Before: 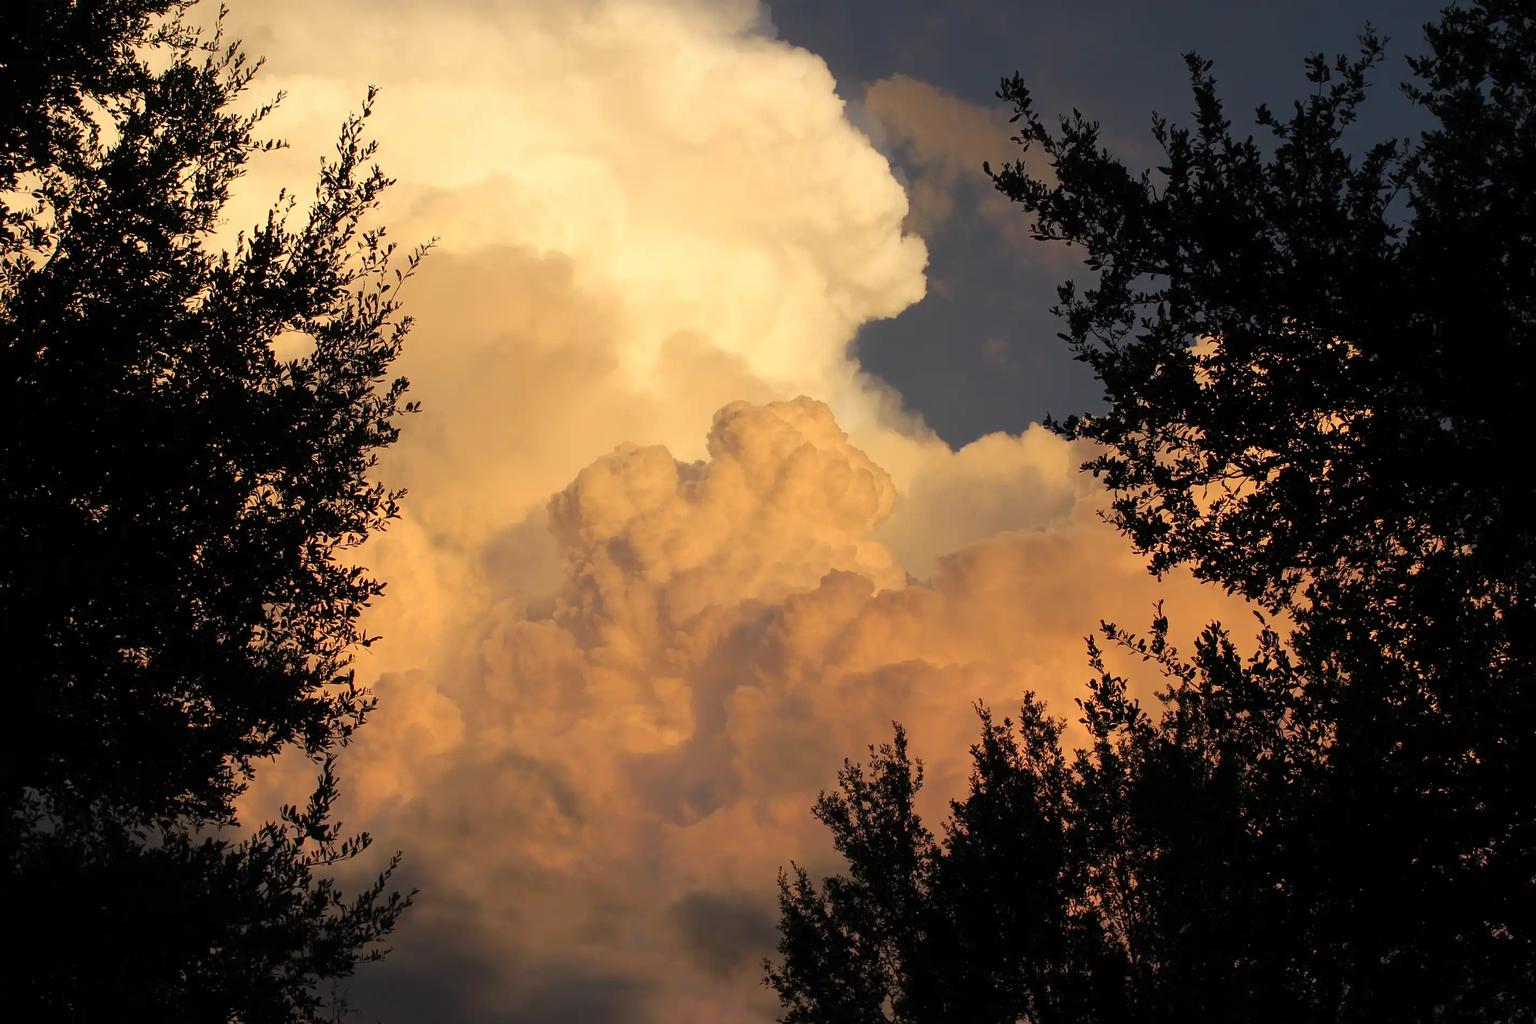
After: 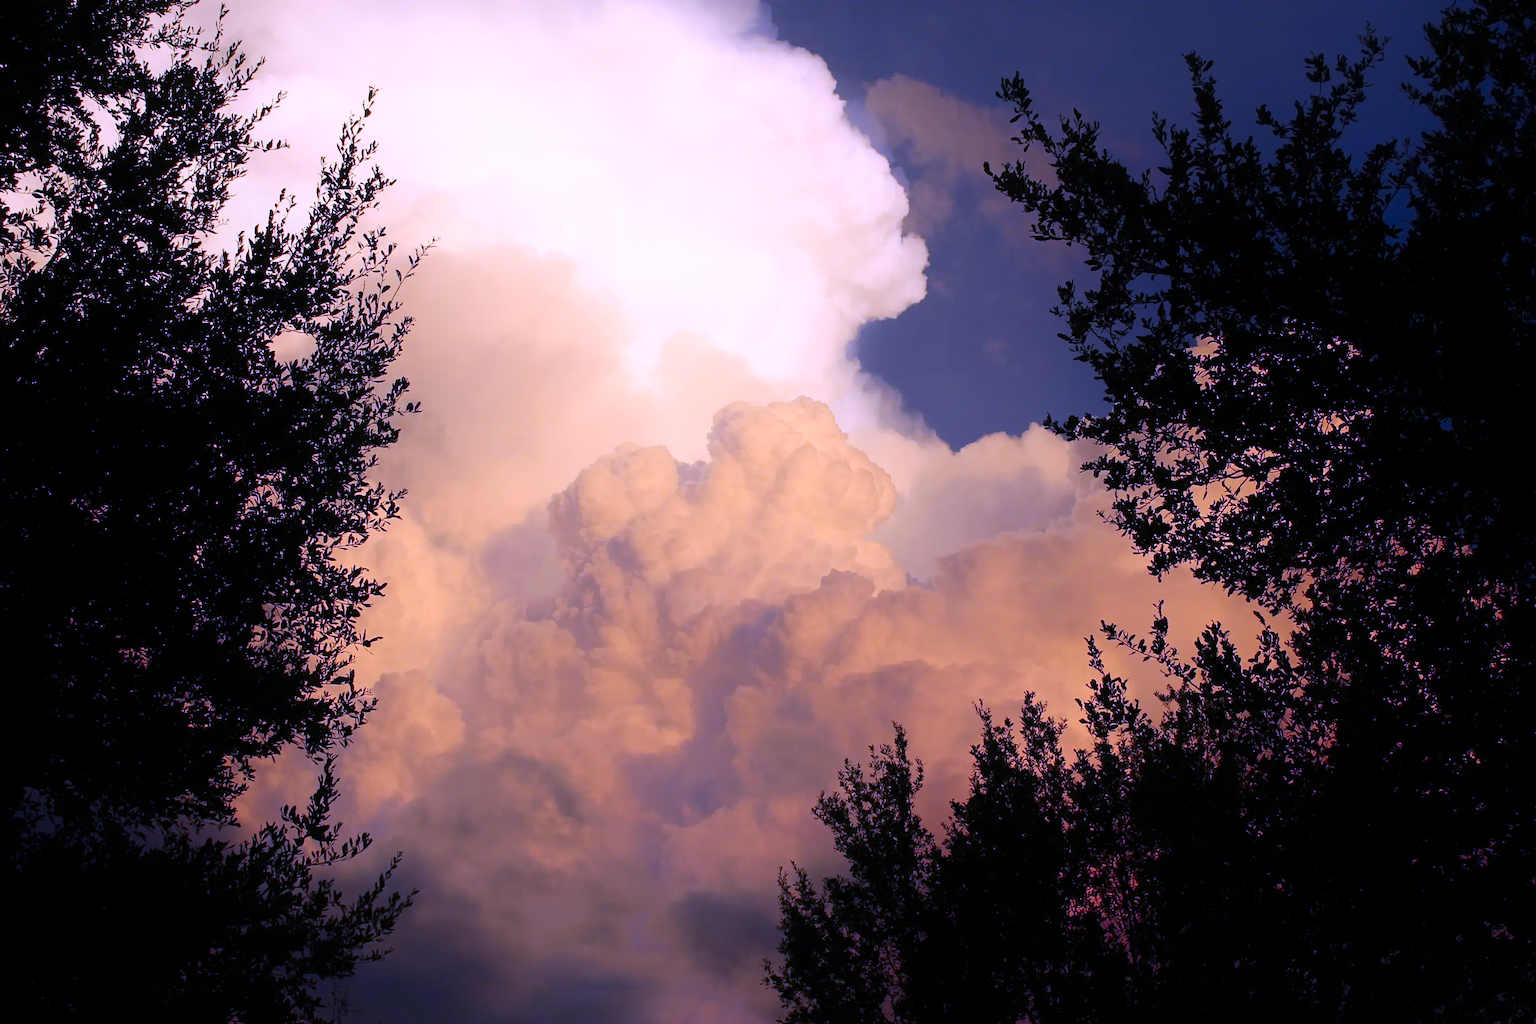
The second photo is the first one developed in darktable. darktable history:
shadows and highlights: shadows -40.15, highlights 62.88, soften with gaussian
white balance: red 0.98, blue 1.61
